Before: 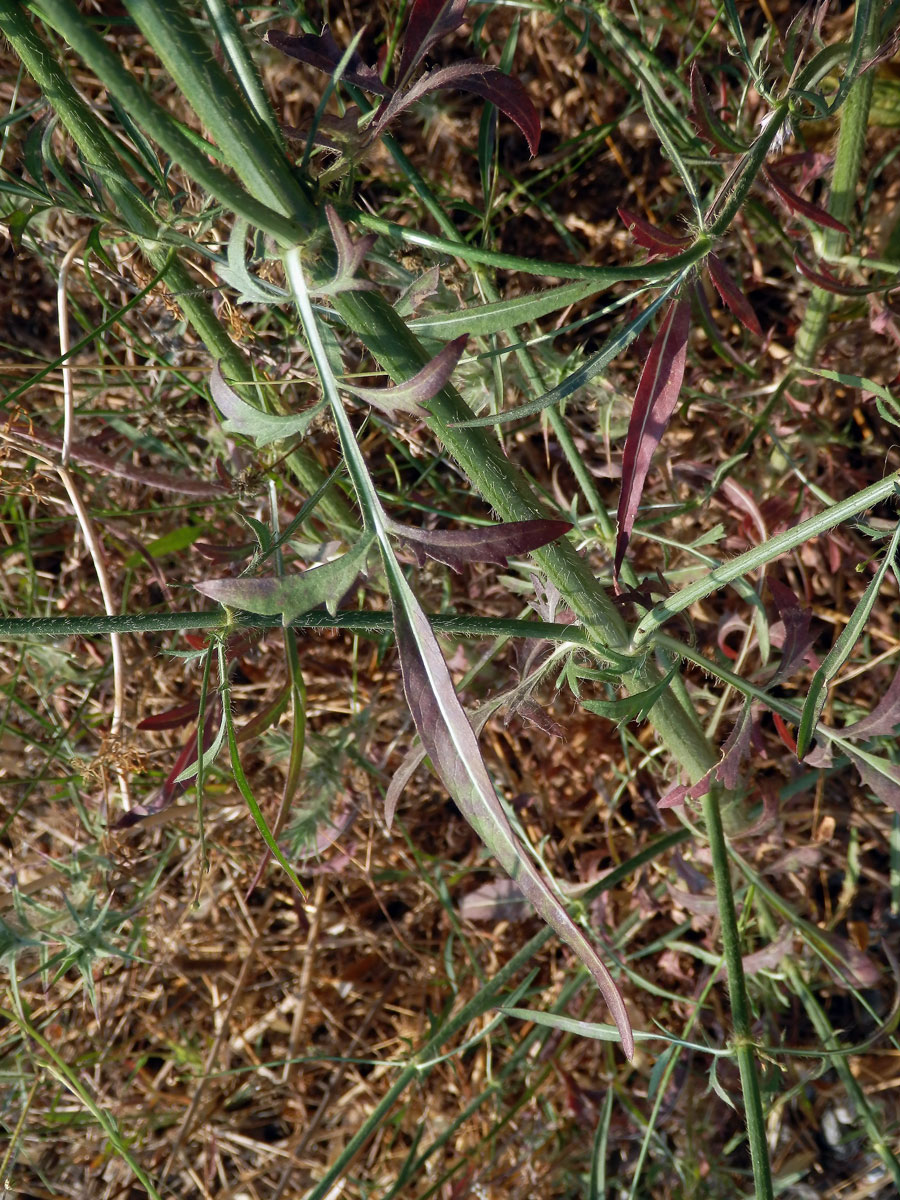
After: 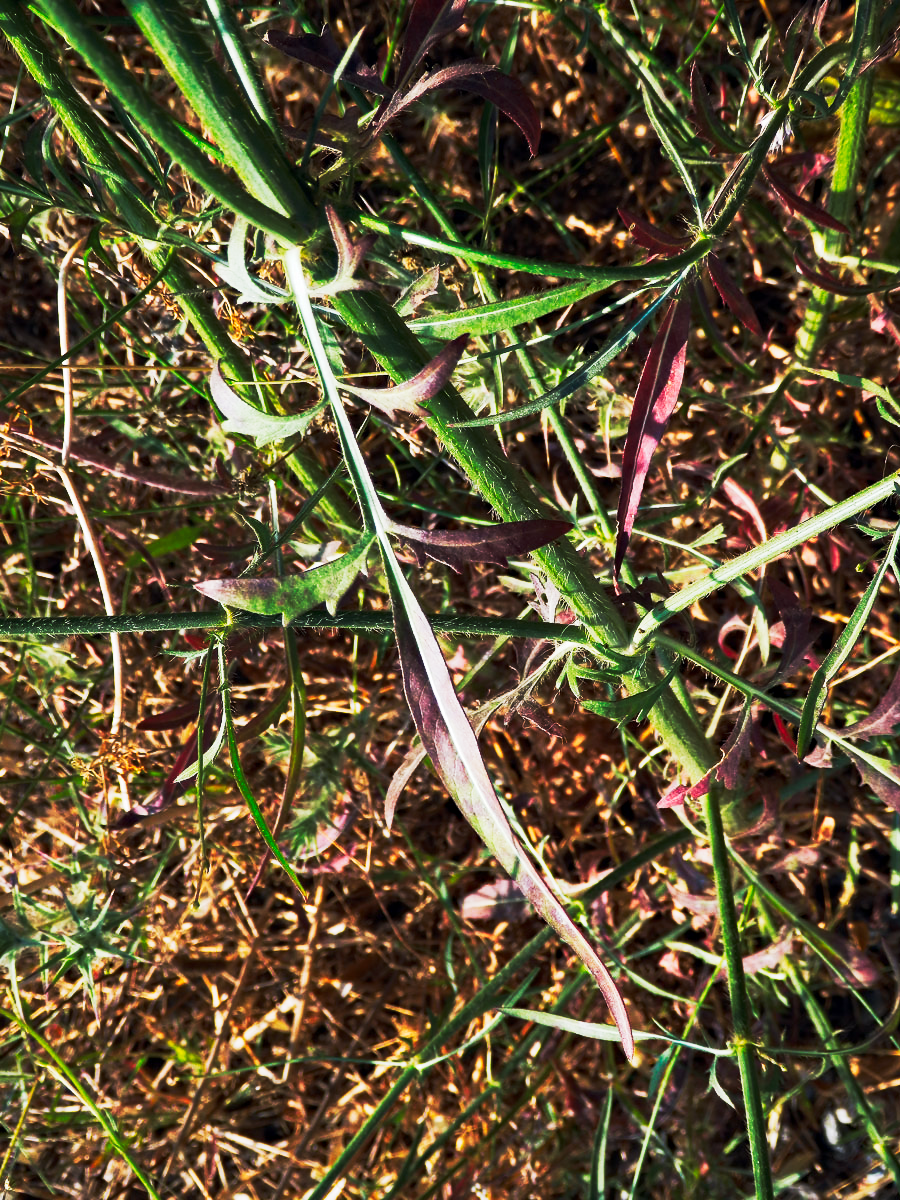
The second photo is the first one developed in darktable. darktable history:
haze removal: compatibility mode true, adaptive false
tone curve: curves: ch0 [(0, 0) (0.427, 0.375) (0.616, 0.801) (1, 1)], preserve colors none
